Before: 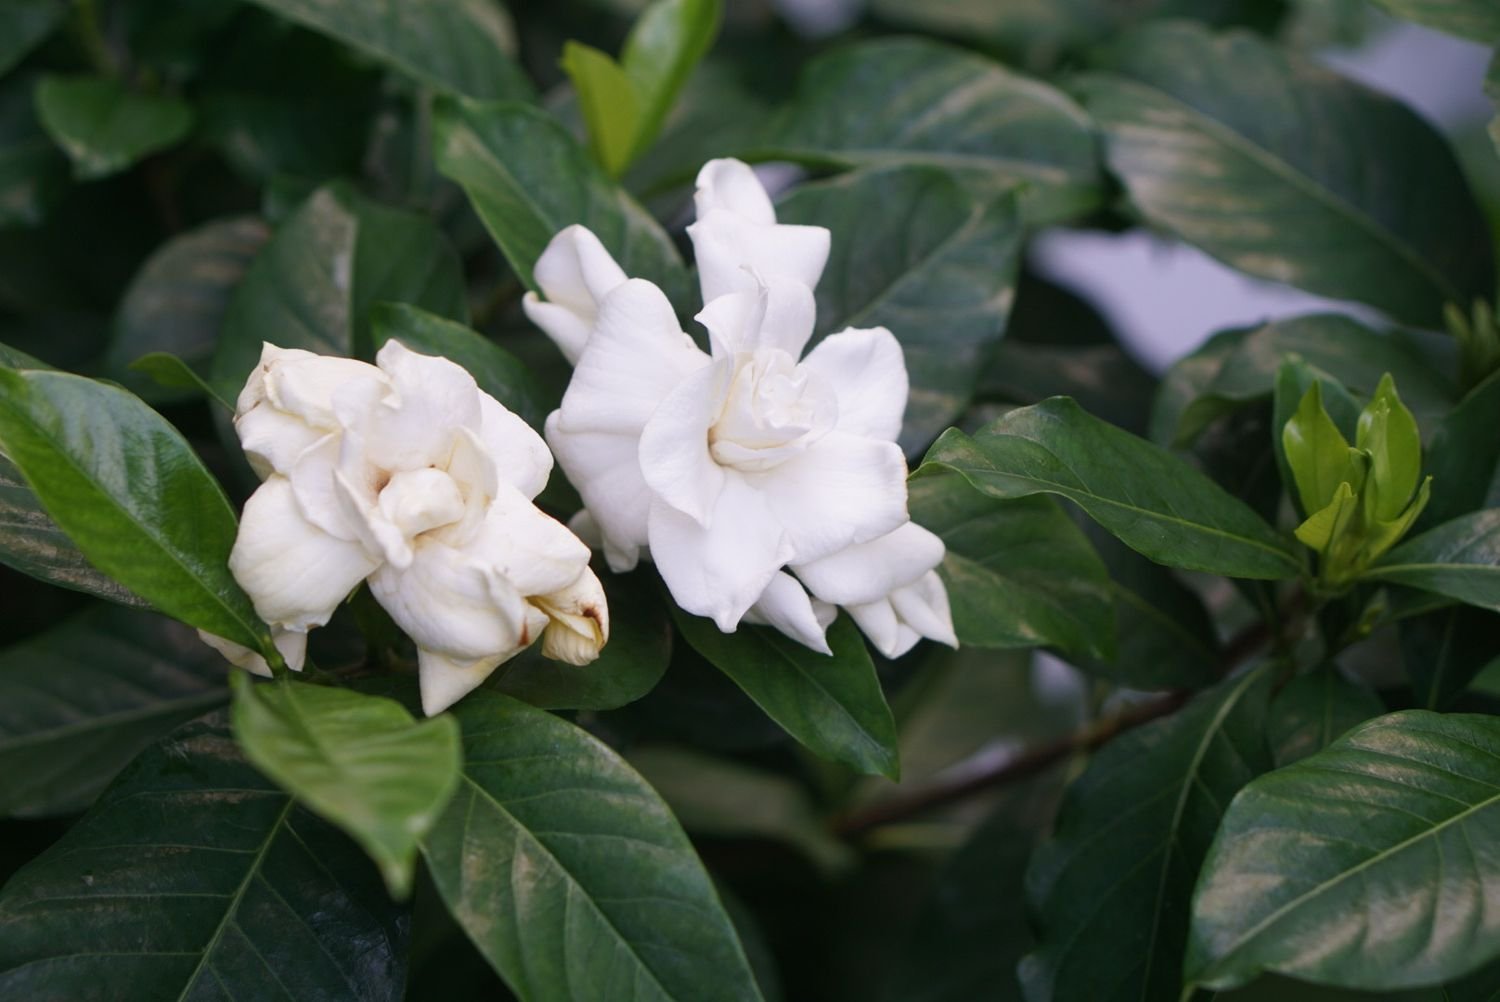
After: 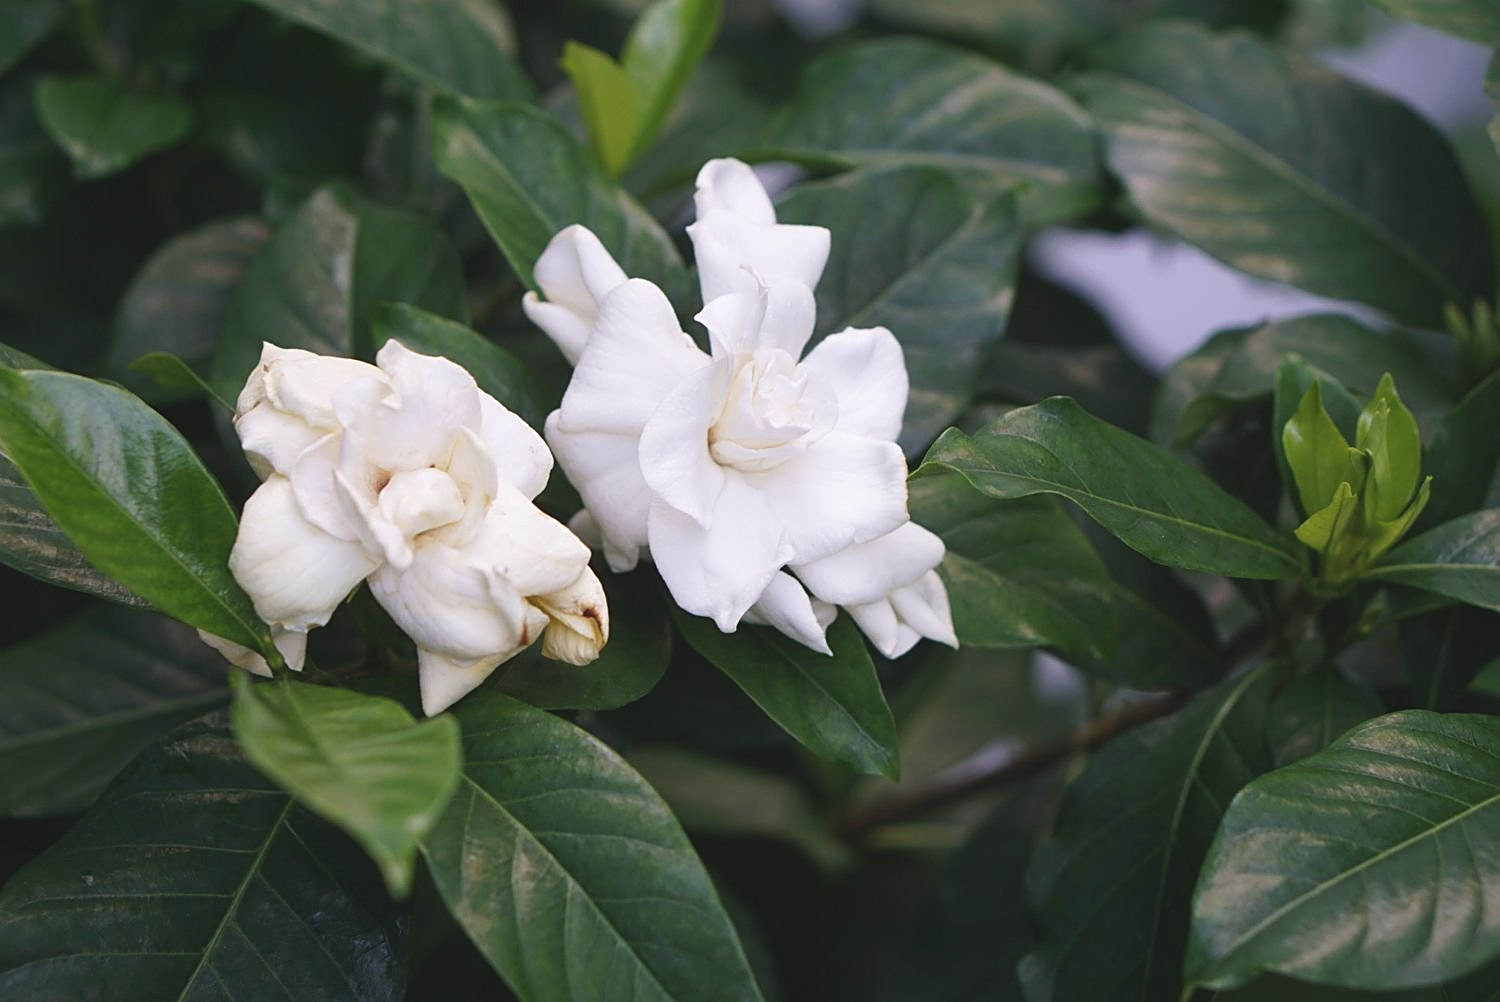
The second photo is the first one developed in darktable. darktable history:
exposure: black level correction -0.008, exposure 0.069 EV, compensate highlight preservation false
sharpen: on, module defaults
